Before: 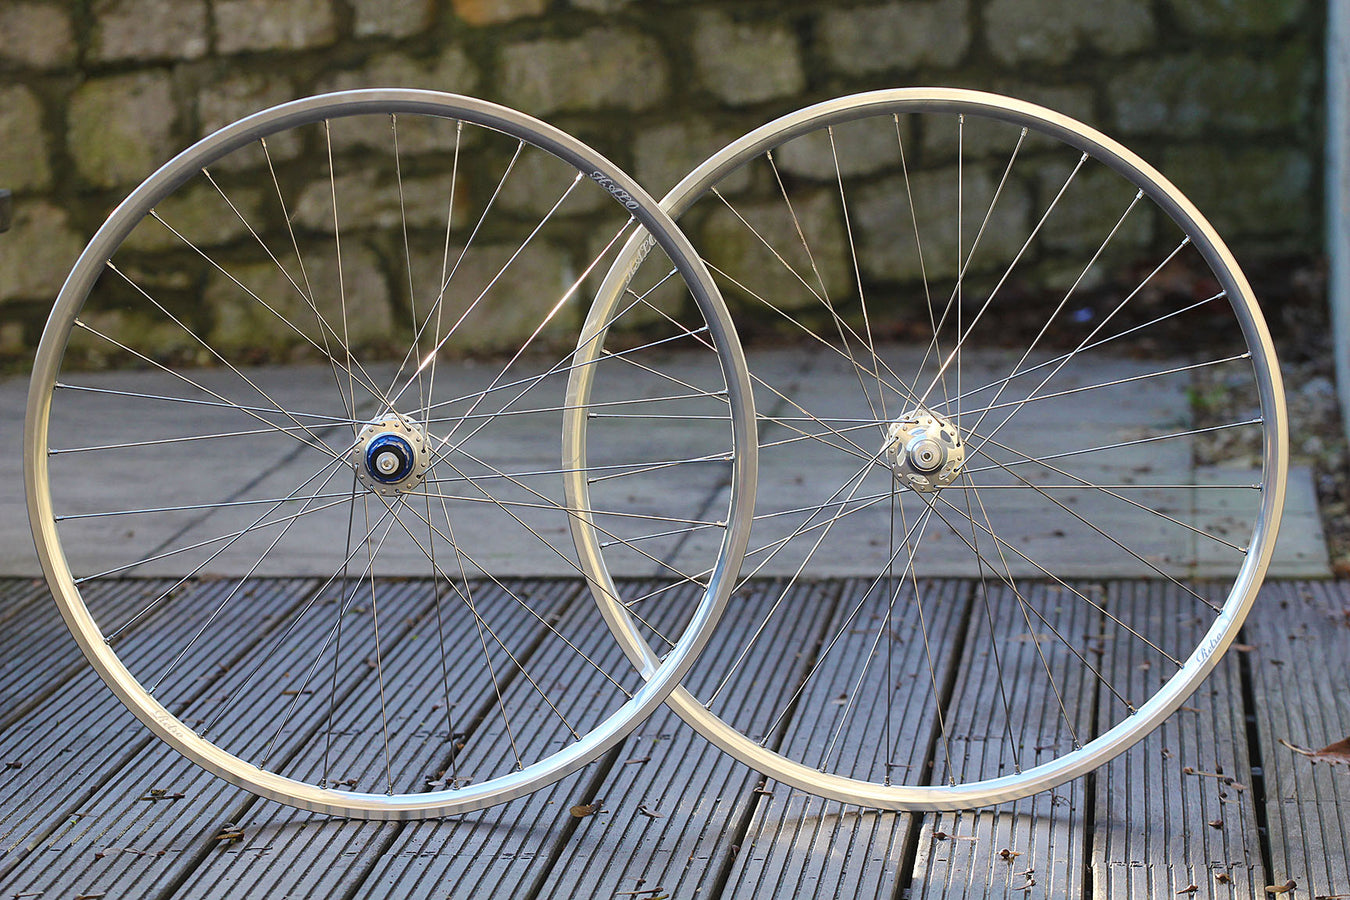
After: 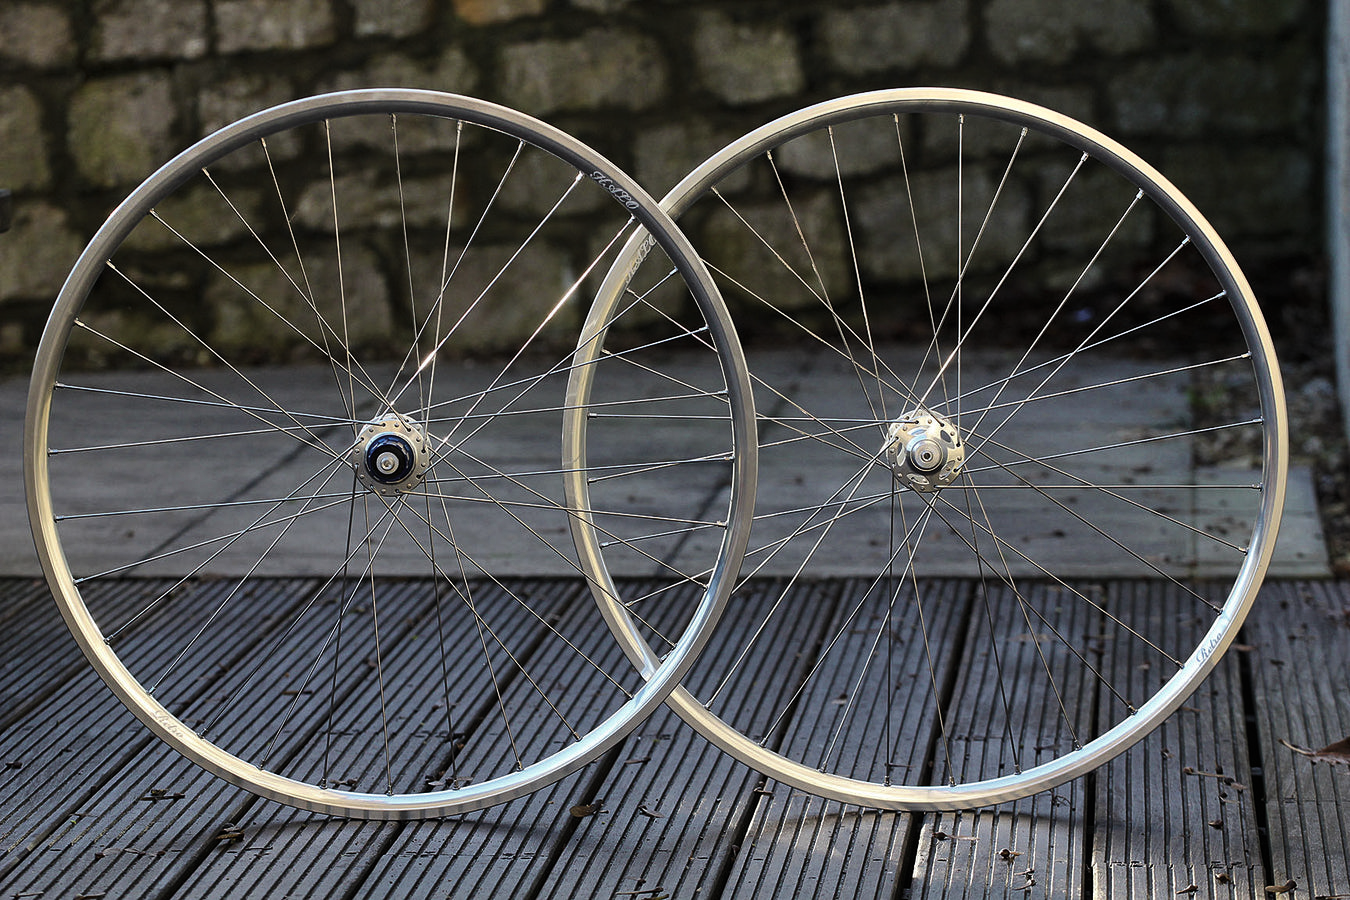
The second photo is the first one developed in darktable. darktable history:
levels: levels [0, 0.618, 1]
shadows and highlights: low approximation 0.01, soften with gaussian
